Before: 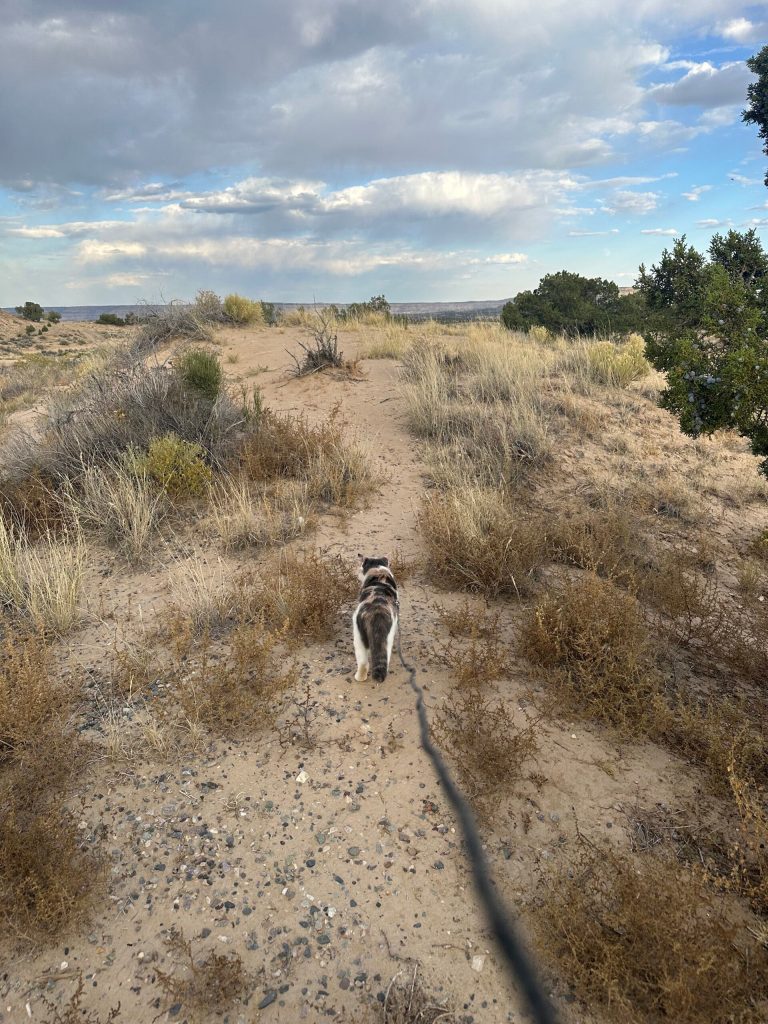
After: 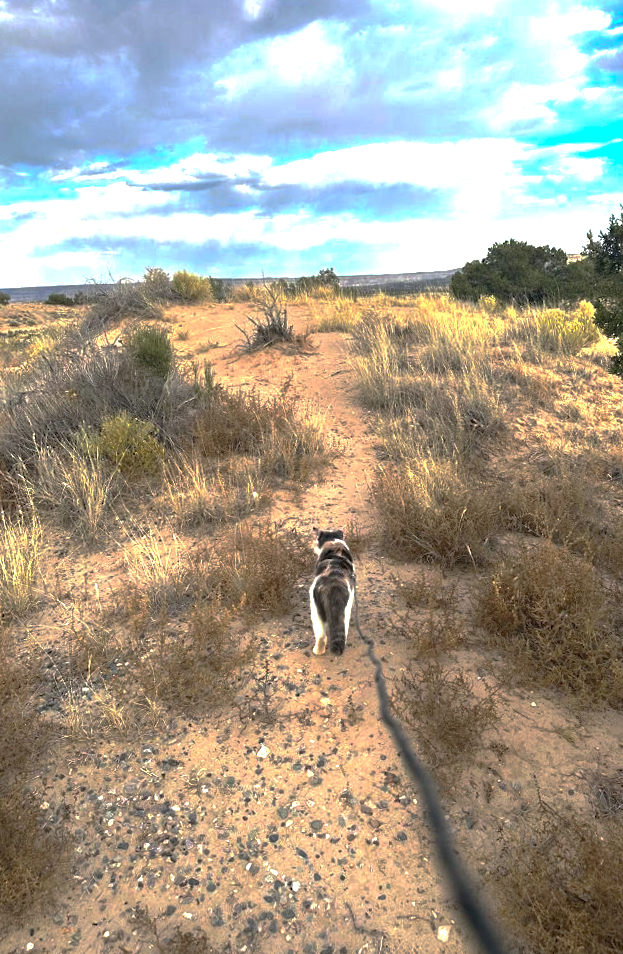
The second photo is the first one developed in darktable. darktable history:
base curve: curves: ch0 [(0, 0) (0.841, 0.609) (1, 1)], preserve colors none
exposure: black level correction 0, exposure 1.001 EV, compensate highlight preservation false
crop and rotate: angle 1.47°, left 4.538%, top 1.126%, right 11.546%, bottom 2.512%
